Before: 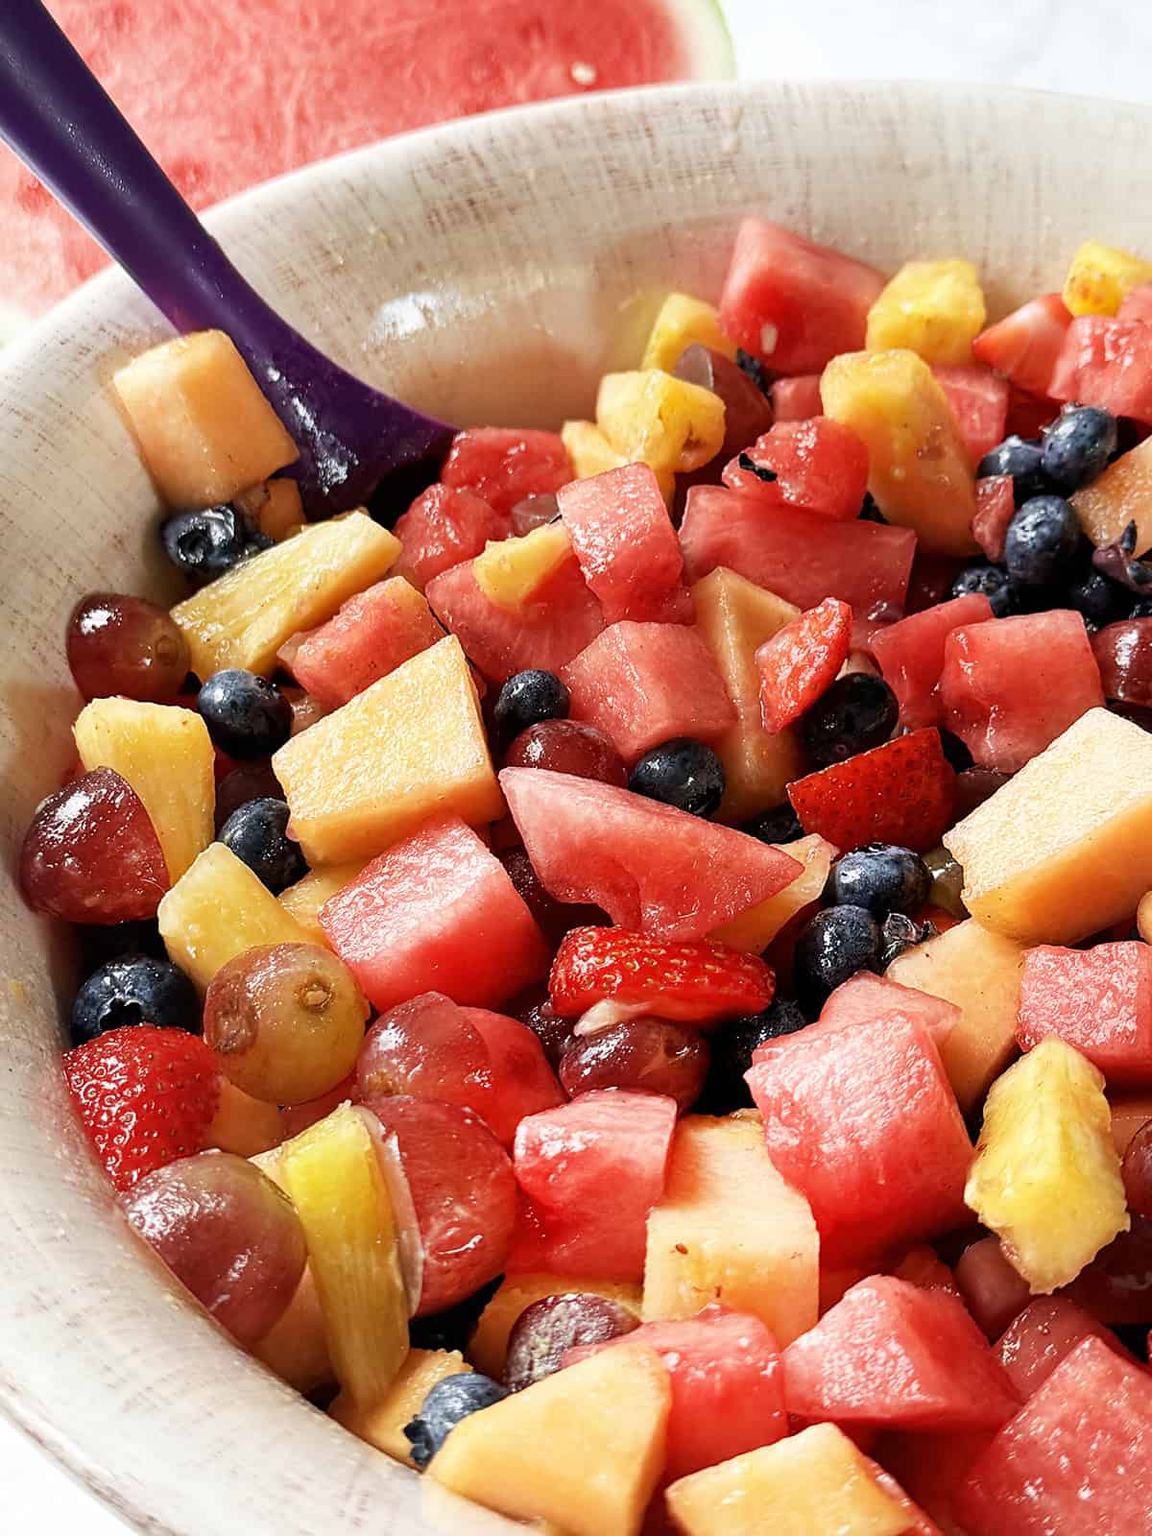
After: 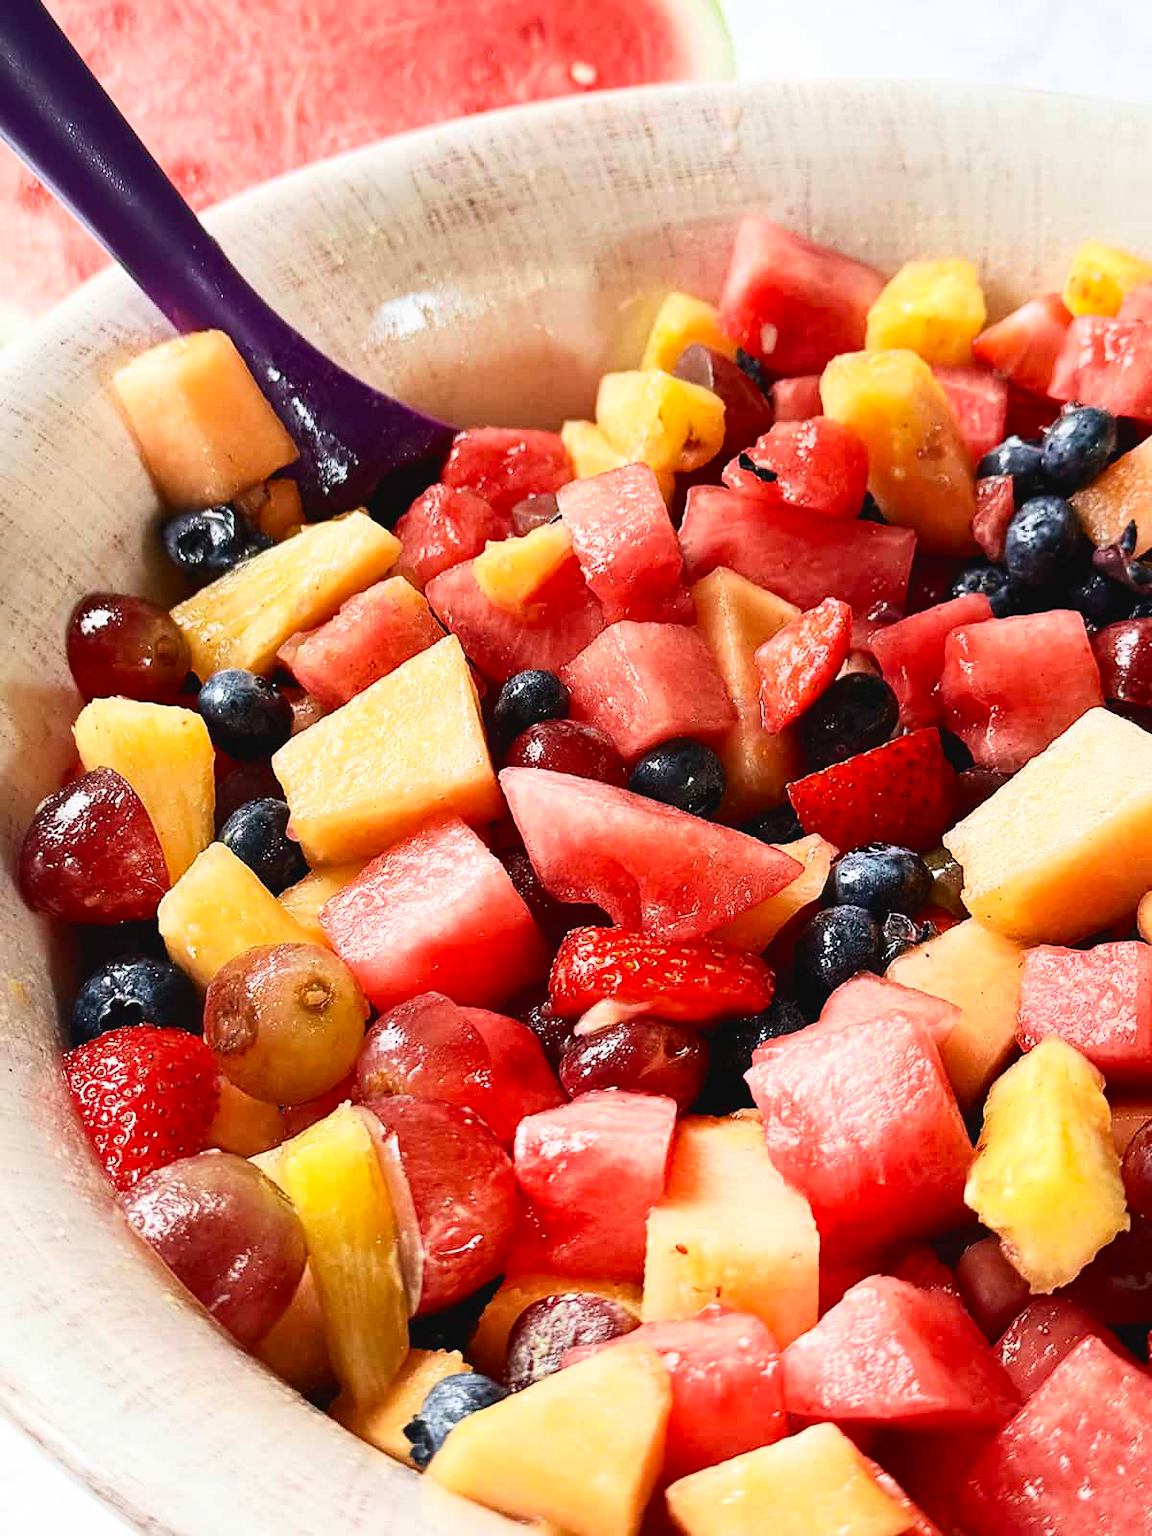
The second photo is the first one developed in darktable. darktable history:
tone curve: curves: ch0 [(0, 0.032) (0.181, 0.156) (0.751, 0.829) (1, 1)], color space Lab, independent channels, preserve colors none
